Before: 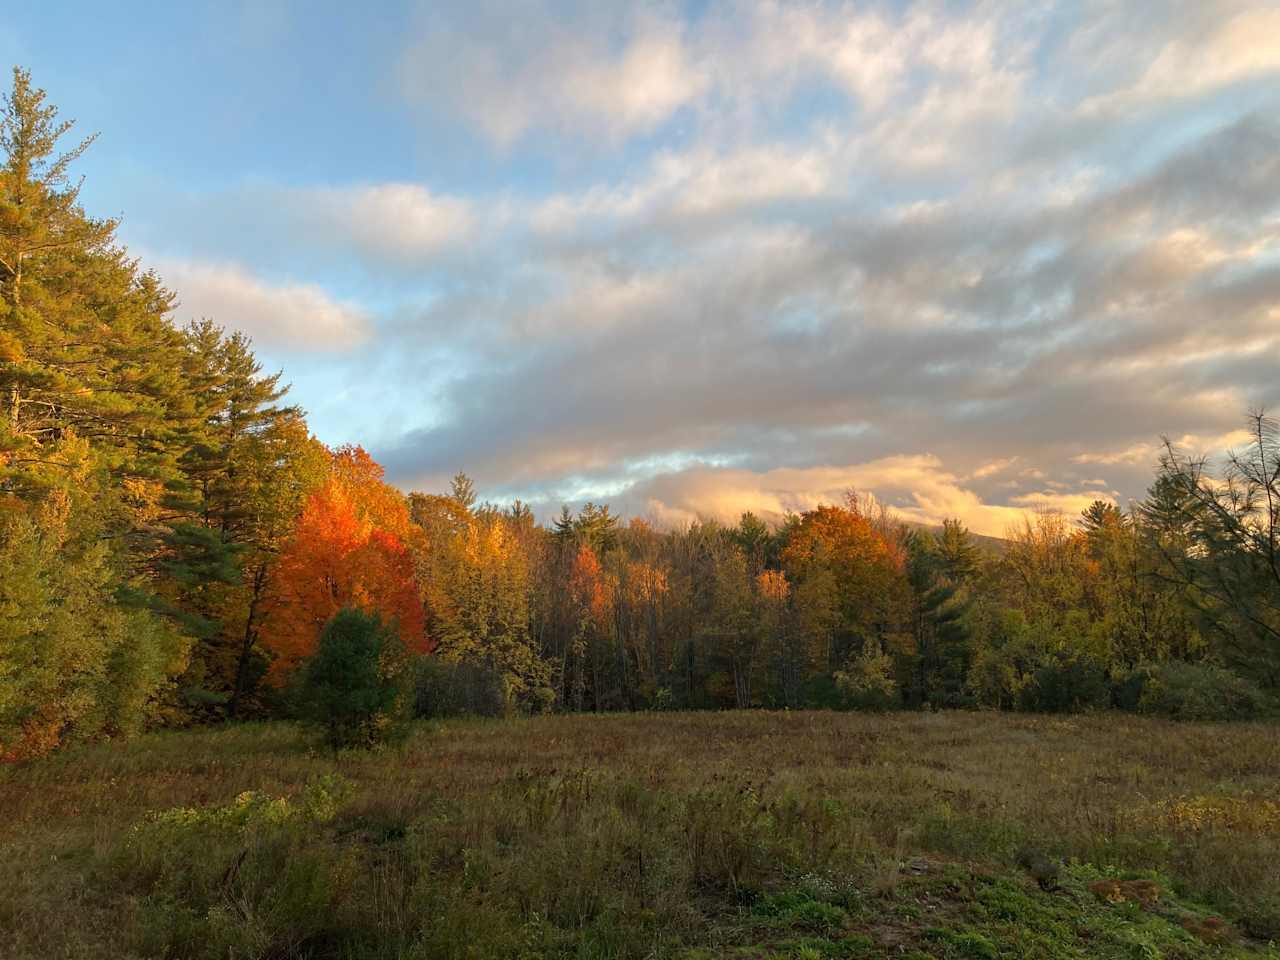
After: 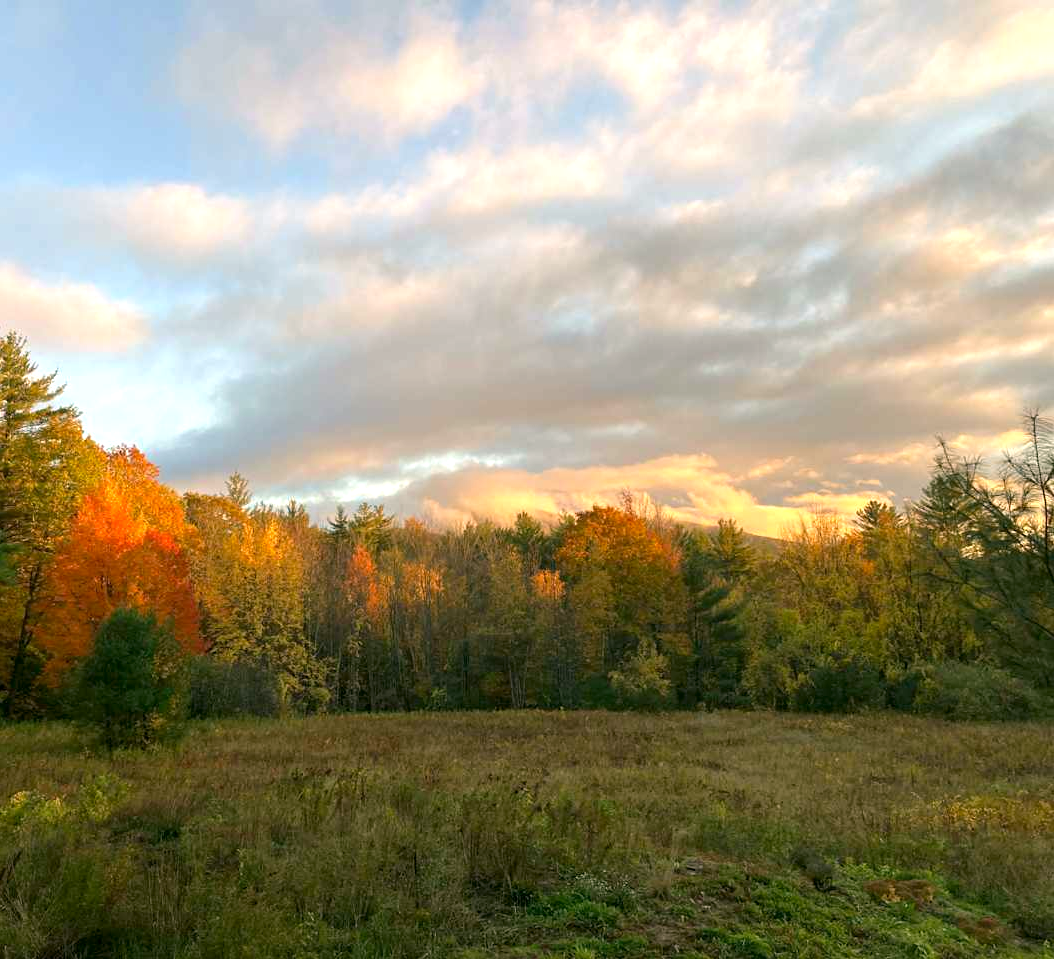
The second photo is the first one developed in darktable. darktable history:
color correction: highlights a* 4.02, highlights b* 4.98, shadows a* -7.55, shadows b* 4.98
tone equalizer: -7 EV 0.13 EV, smoothing diameter 25%, edges refinement/feathering 10, preserve details guided filter
exposure: black level correction 0.001, exposure 0.5 EV, compensate exposure bias true, compensate highlight preservation false
crop: left 17.582%, bottom 0.031%
